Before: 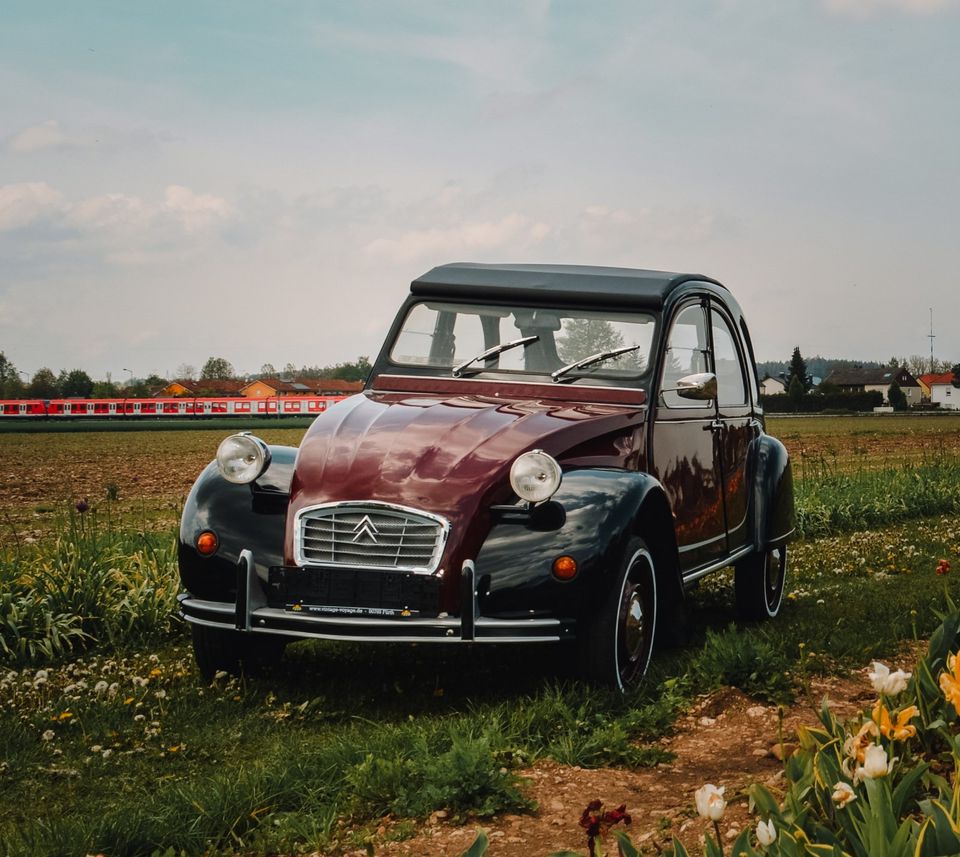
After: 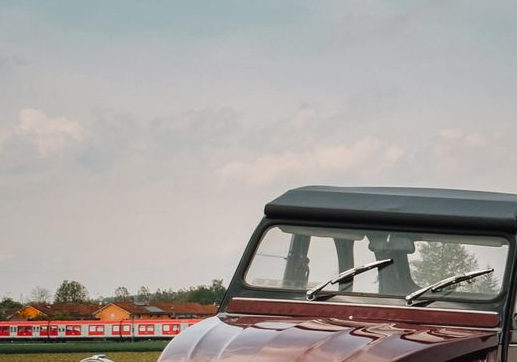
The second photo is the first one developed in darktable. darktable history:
crop: left 15.306%, top 9.065%, right 30.789%, bottom 48.638%
shadows and highlights: shadows 20.91, highlights -35.45, soften with gaussian
